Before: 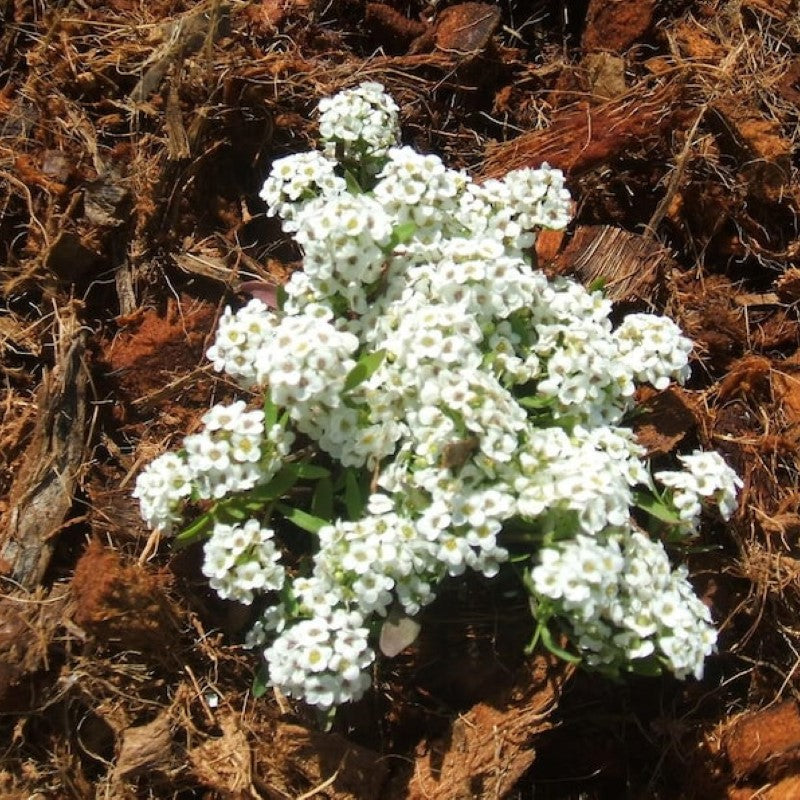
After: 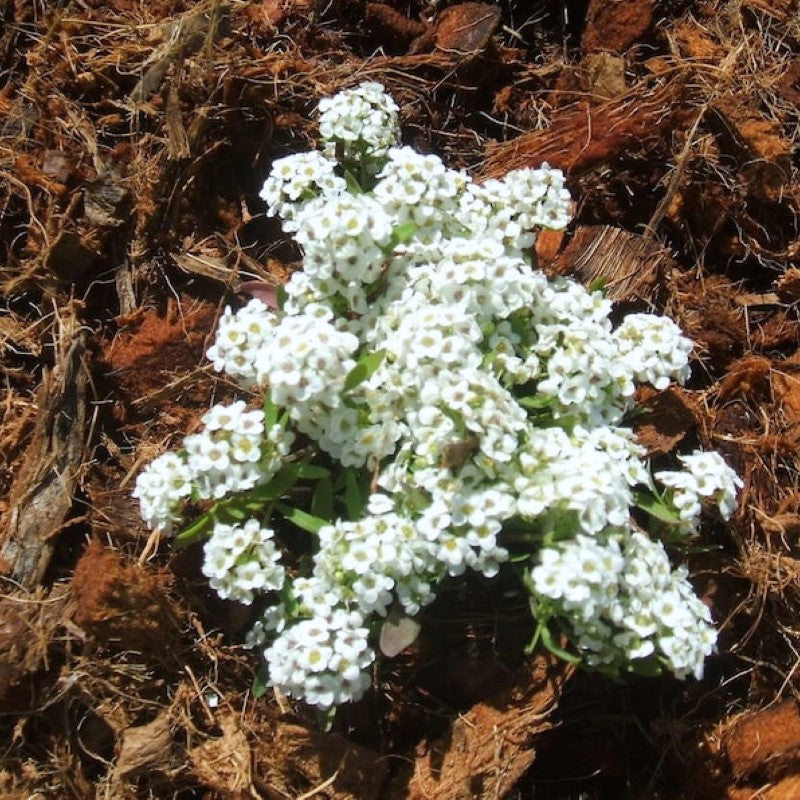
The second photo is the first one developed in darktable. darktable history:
white balance: red 0.976, blue 1.04
bloom: size 3%, threshold 100%, strength 0%
